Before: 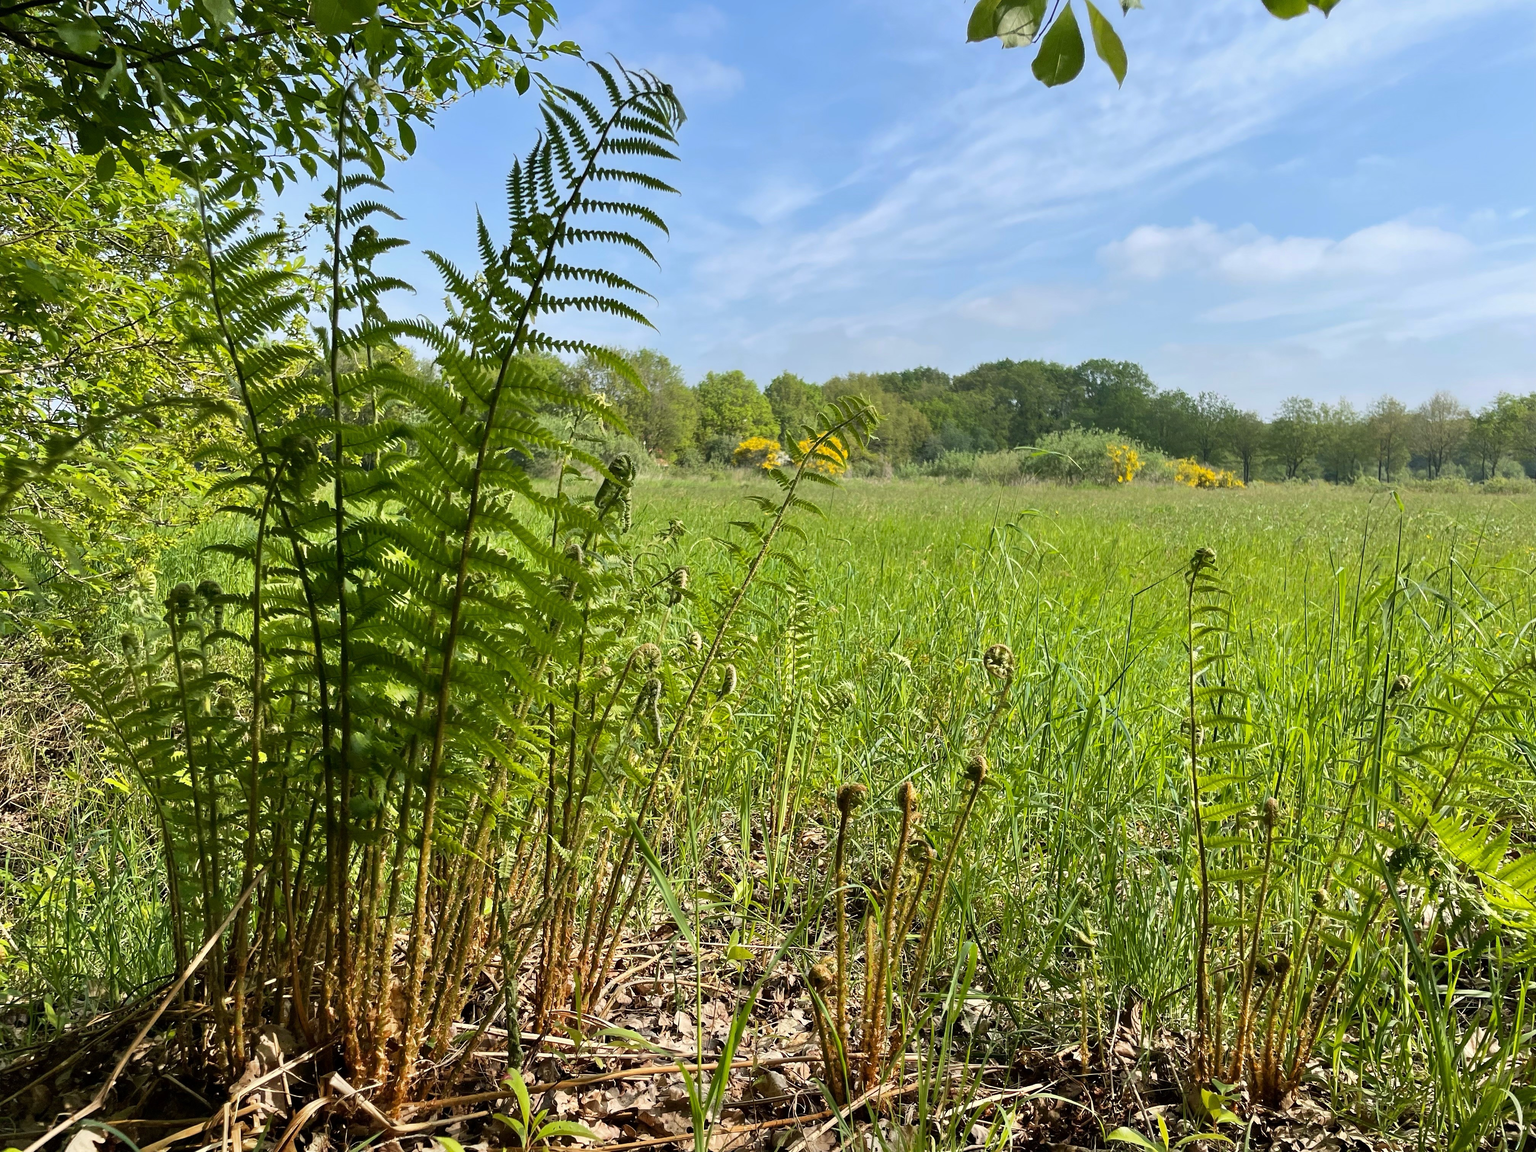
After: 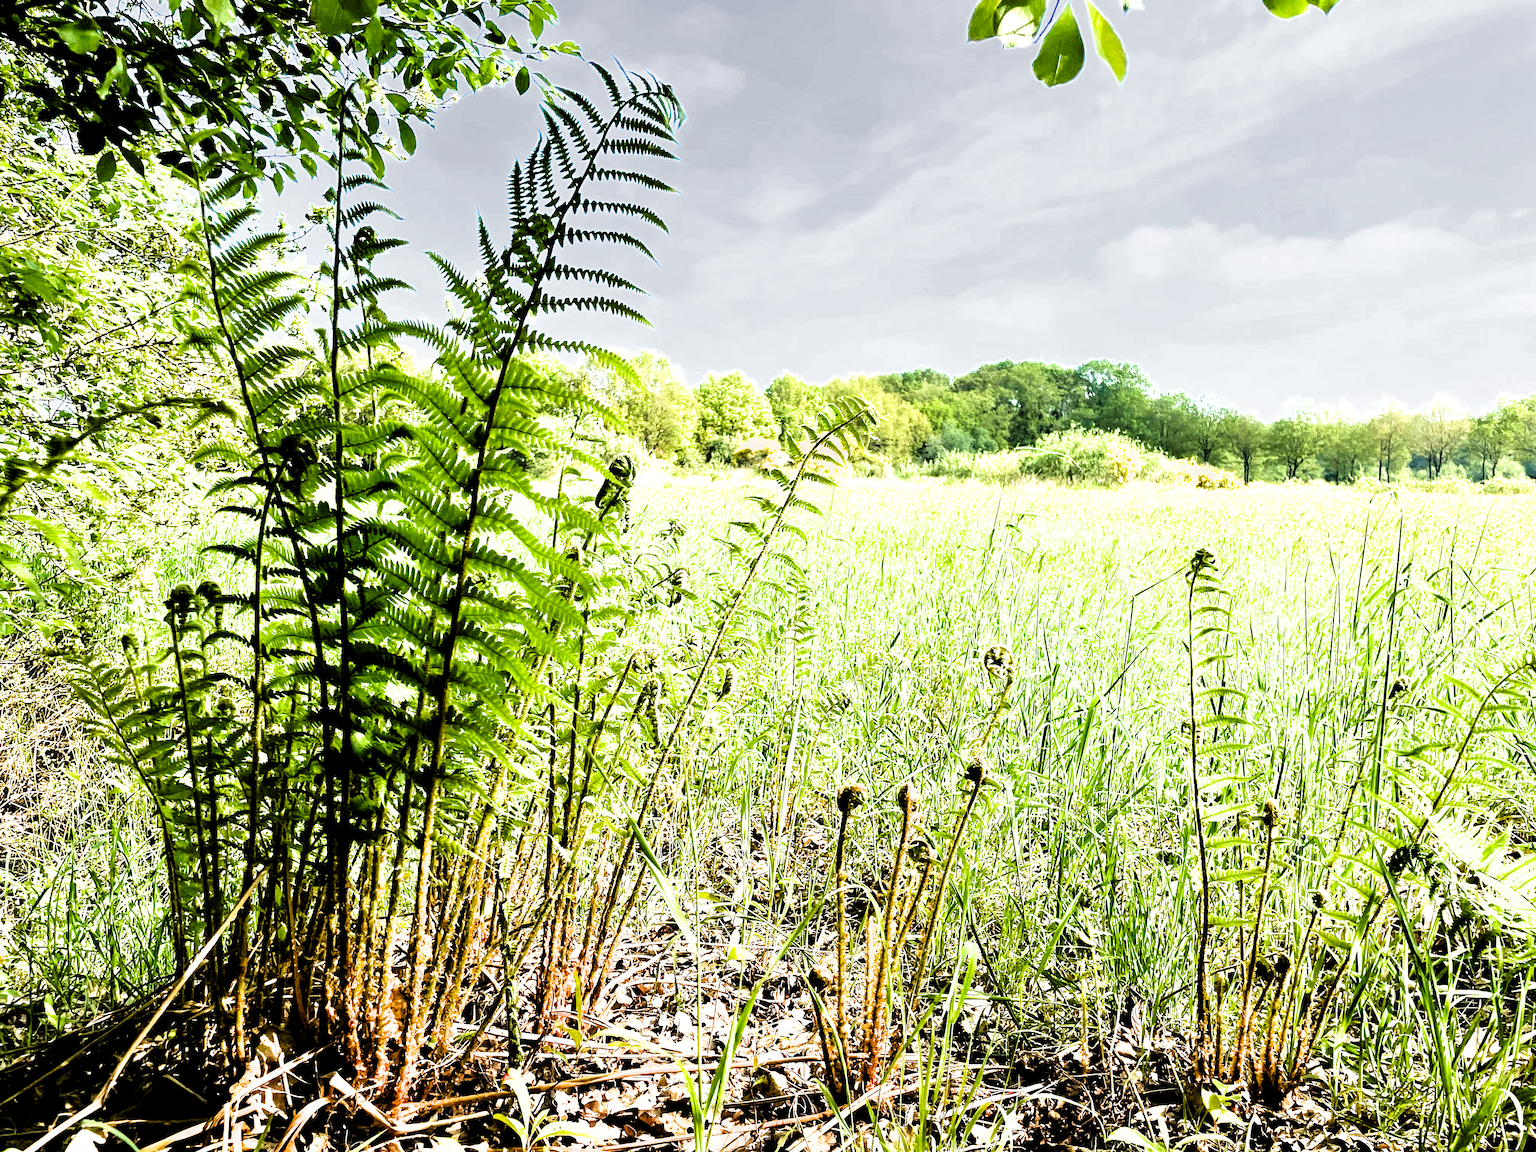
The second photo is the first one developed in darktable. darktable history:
color balance rgb: shadows lift › luminance -20%, power › hue 72.24°, highlights gain › luminance 15%, global offset › hue 171.6°, perceptual saturation grading › global saturation 14.09%, perceptual saturation grading › highlights -25%, perceptual saturation grading › shadows 25%, global vibrance 25%, contrast 10%
velvia: on, module defaults
exposure: exposure 1.137 EV, compensate highlight preservation false
filmic rgb: middle gray luminance 13.55%, black relative exposure -1.97 EV, white relative exposure 3.1 EV, threshold 6 EV, target black luminance 0%, hardness 1.79, latitude 59.23%, contrast 1.728, highlights saturation mix 5%, shadows ↔ highlights balance -37.52%, add noise in highlights 0, color science v3 (2019), use custom middle-gray values true, iterations of high-quality reconstruction 0, contrast in highlights soft, enable highlight reconstruction true
contrast brightness saturation: contrast 0.07, brightness -0.13, saturation 0.06
